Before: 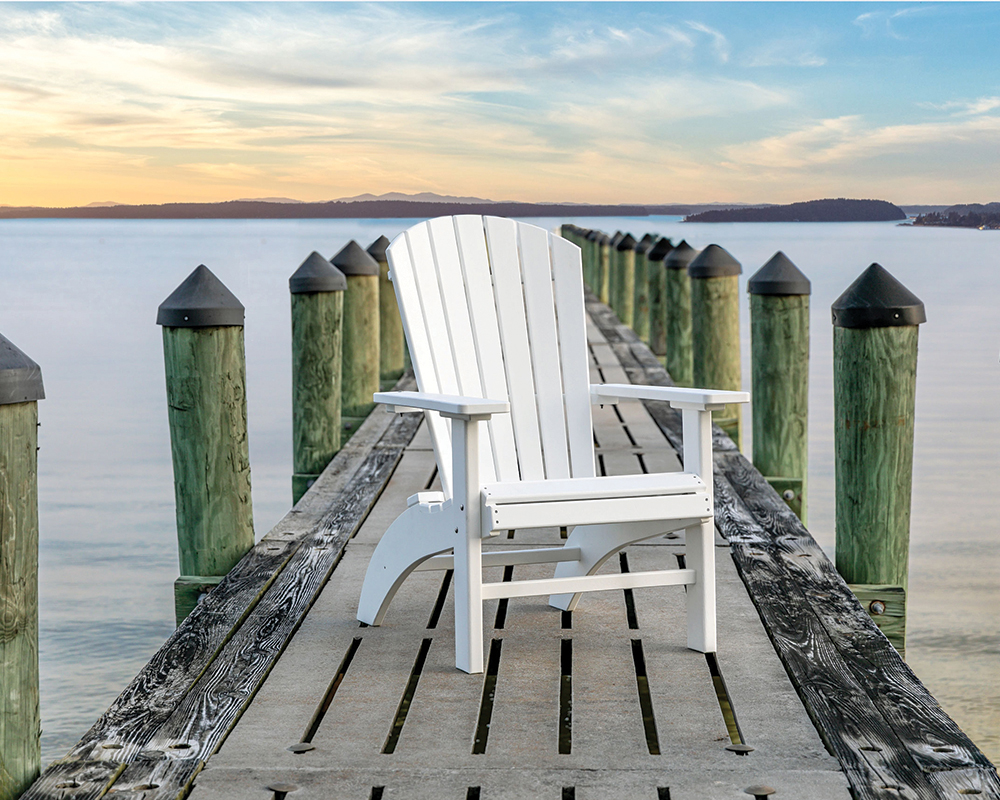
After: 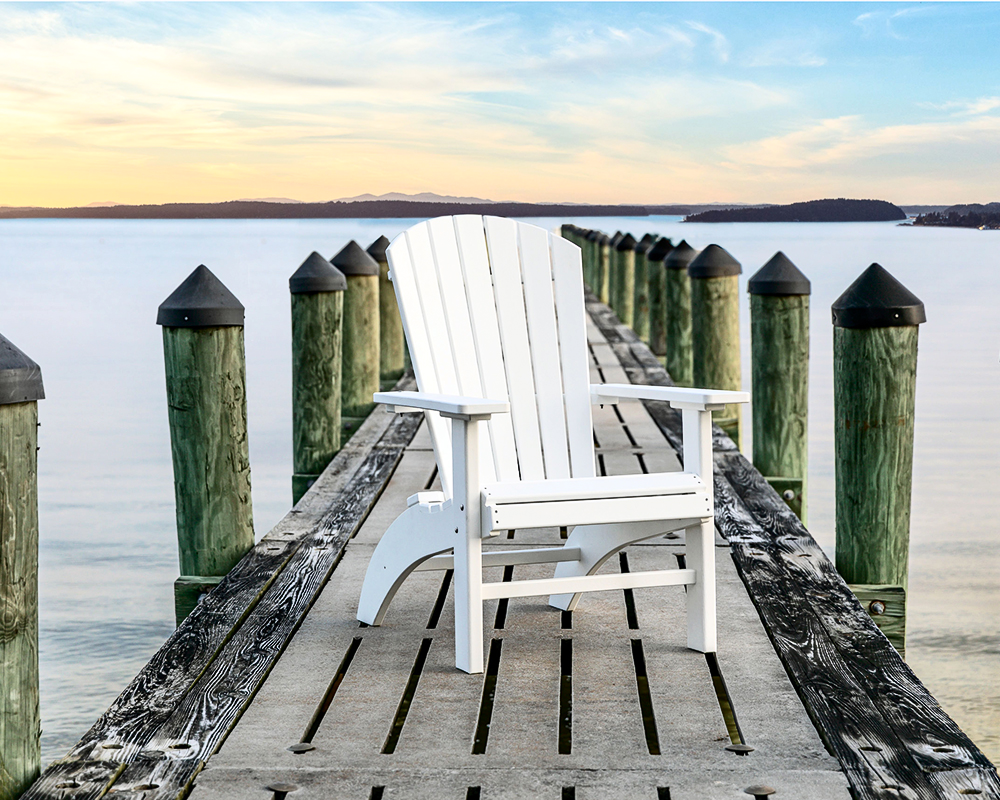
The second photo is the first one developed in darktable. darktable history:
contrast brightness saturation: contrast 0.288
